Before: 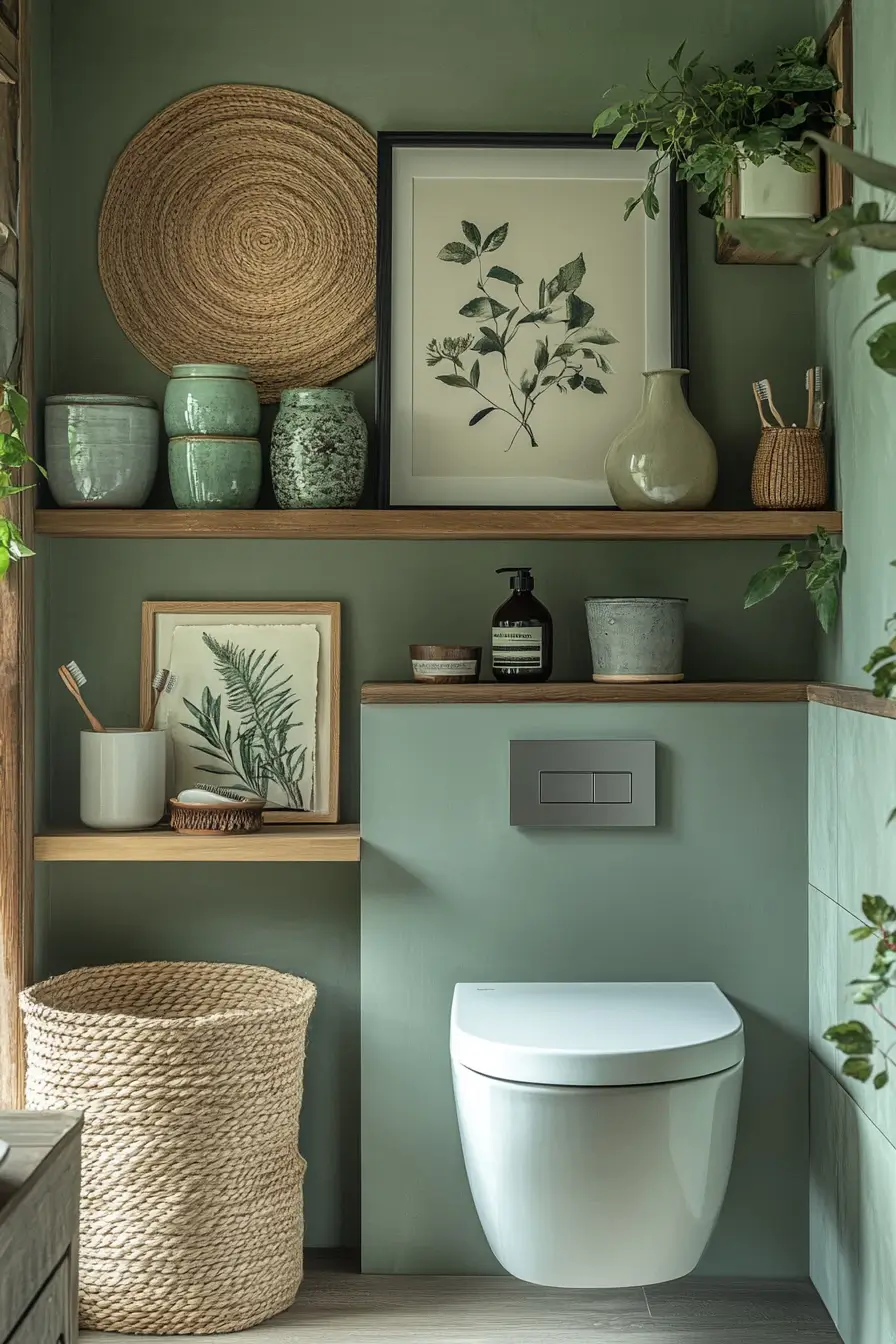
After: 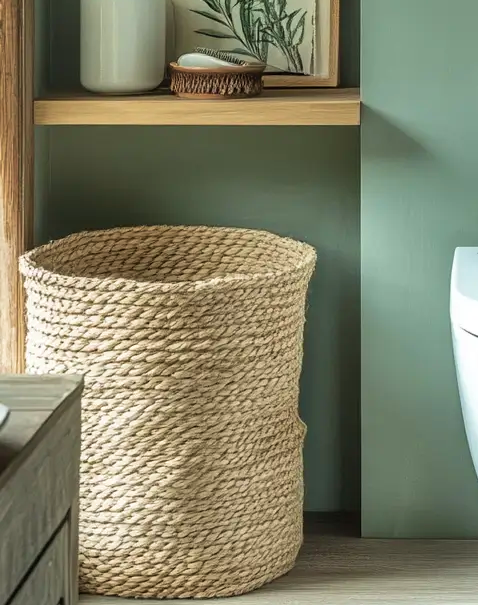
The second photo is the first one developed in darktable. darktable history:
velvia: on, module defaults
crop and rotate: top 54.778%, right 46.61%, bottom 0.159%
